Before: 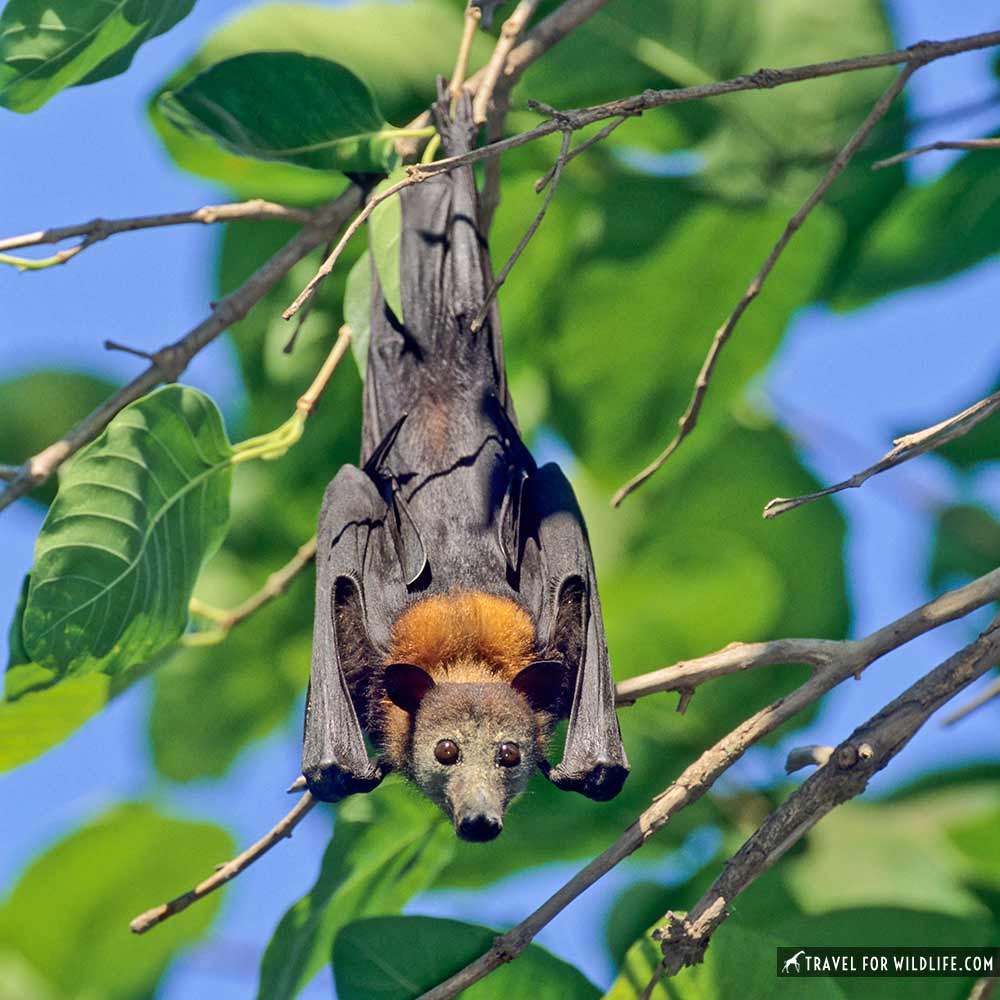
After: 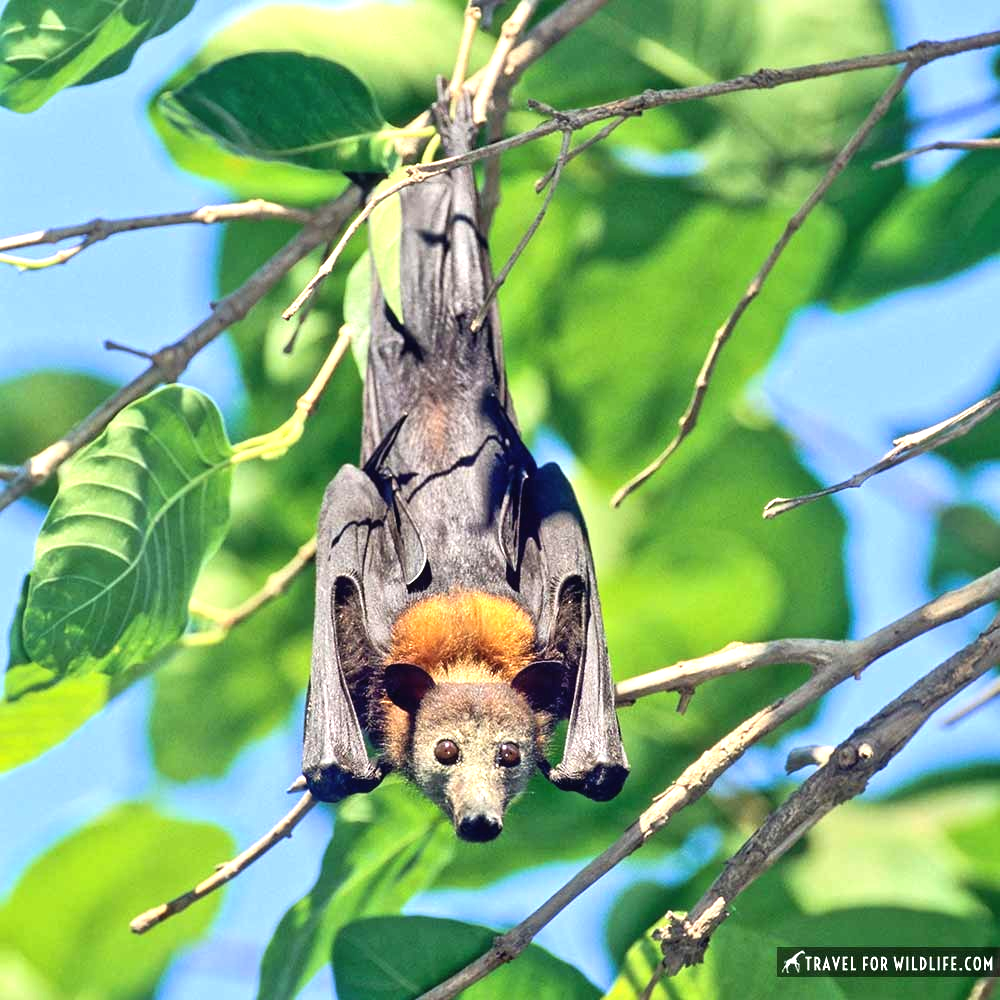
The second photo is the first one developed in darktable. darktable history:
exposure: black level correction -0.002, exposure 0.545 EV, compensate exposure bias true, compensate highlight preservation false
tone equalizer: -8 EV -0.414 EV, -7 EV -0.371 EV, -6 EV -0.344 EV, -5 EV -0.197 EV, -3 EV 0.221 EV, -2 EV 0.306 EV, -1 EV 0.412 EV, +0 EV 0.401 EV
